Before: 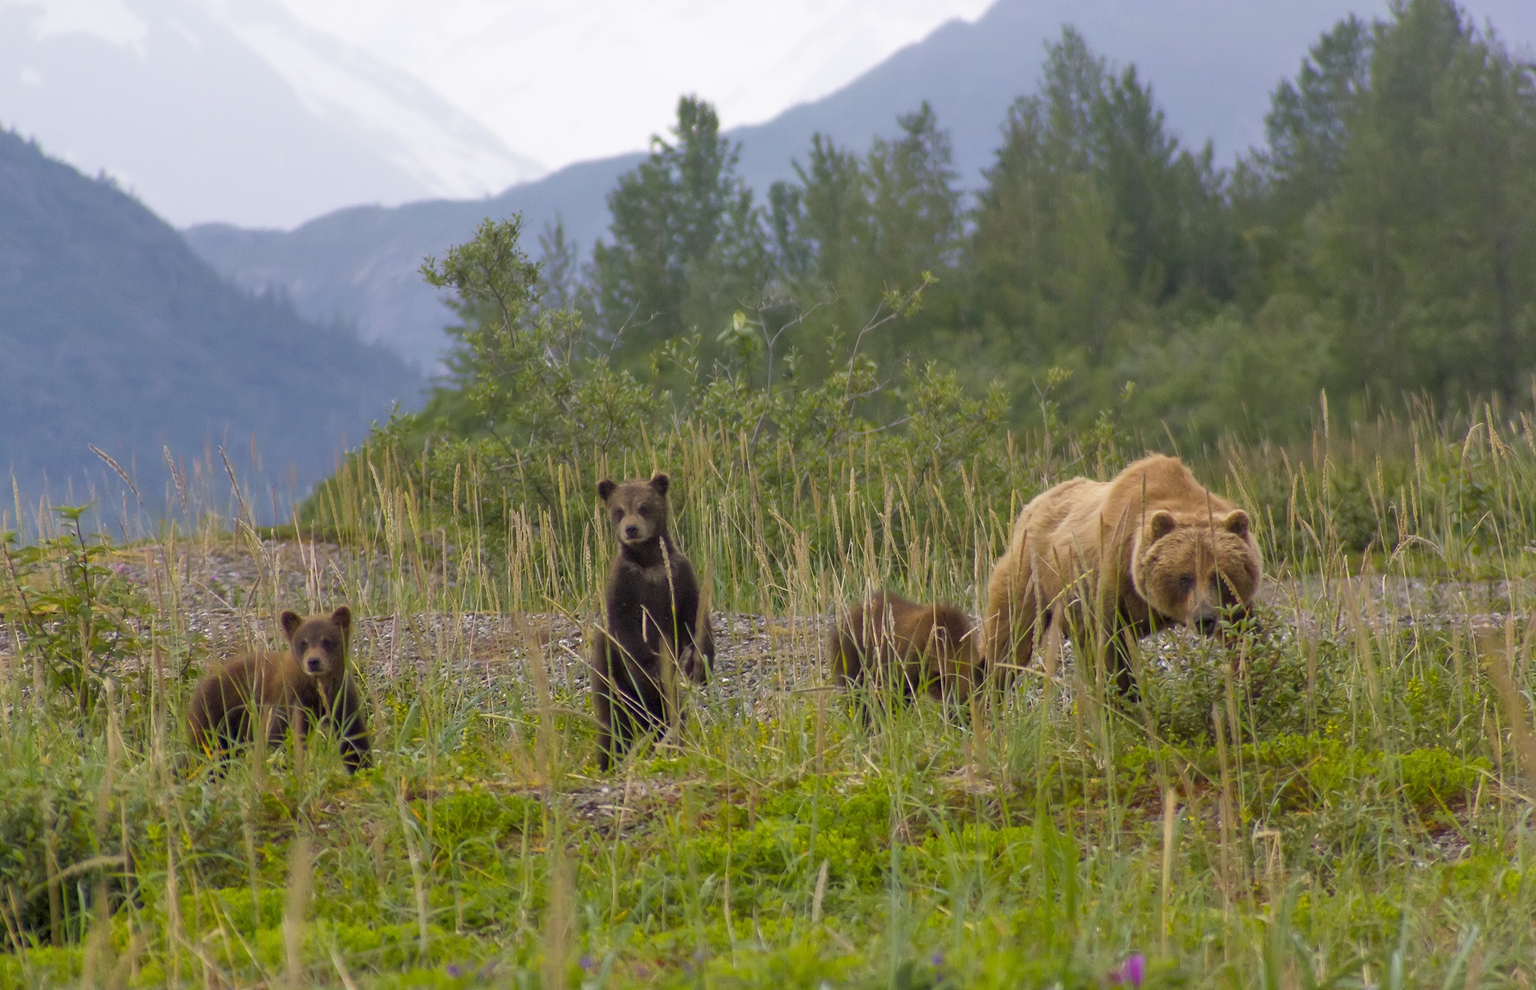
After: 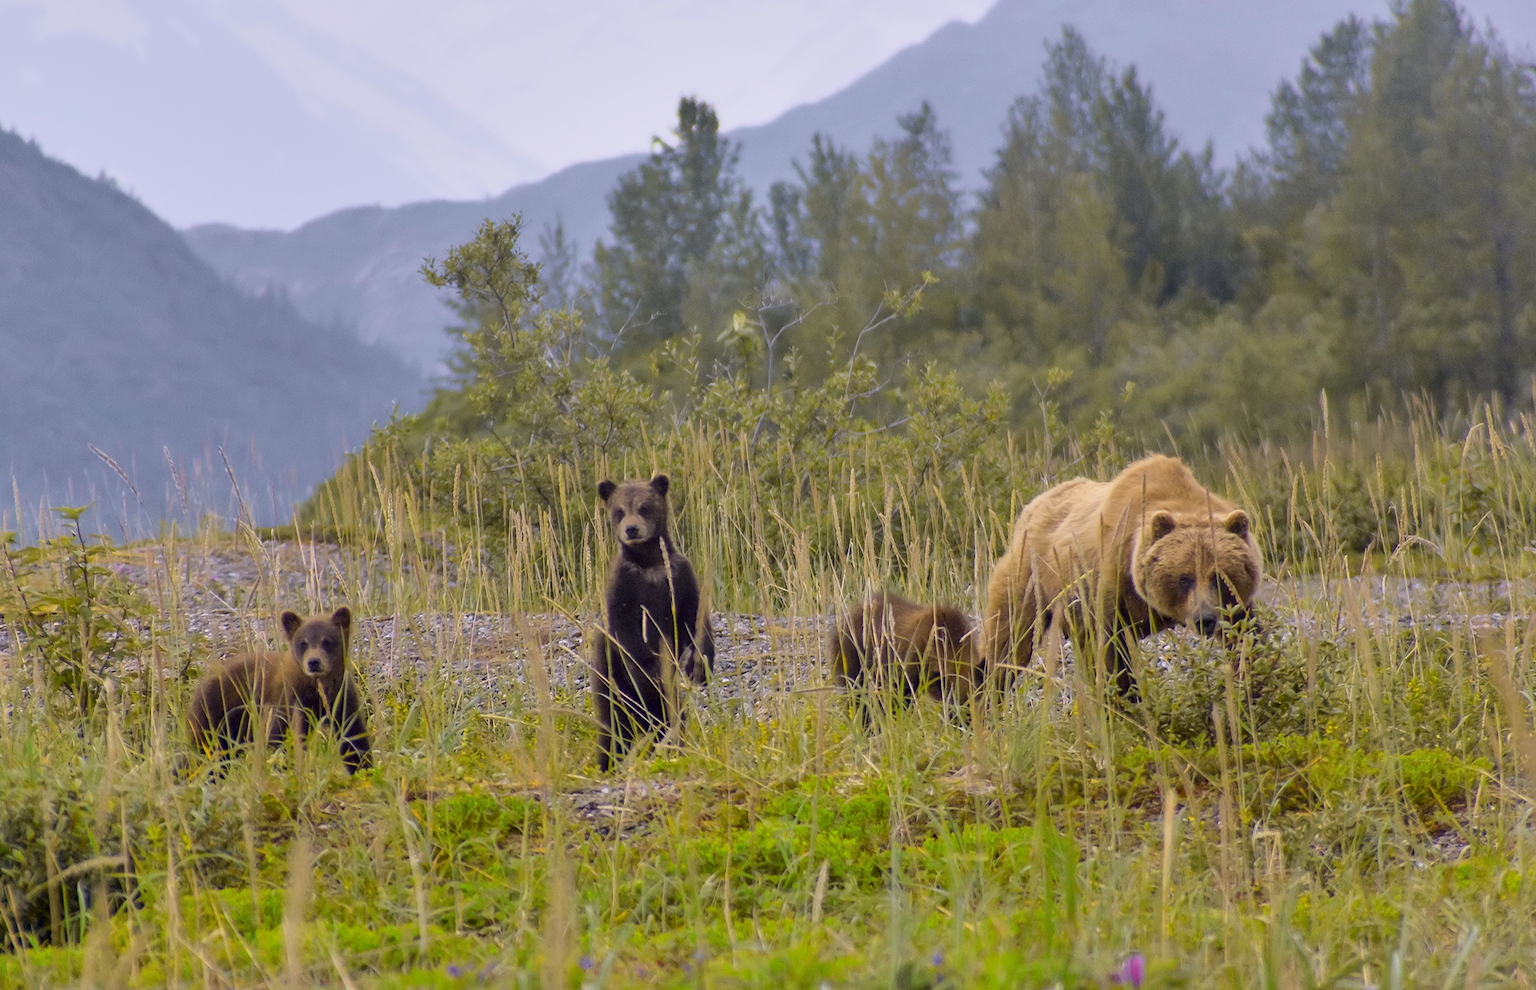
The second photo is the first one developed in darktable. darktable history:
tone curve: curves: ch0 [(0.003, 0.003) (0.104, 0.069) (0.236, 0.218) (0.401, 0.443) (0.495, 0.55) (0.625, 0.67) (0.819, 0.841) (0.96, 0.899)]; ch1 [(0, 0) (0.161, 0.092) (0.37, 0.302) (0.424, 0.402) (0.45, 0.466) (0.495, 0.506) (0.573, 0.571) (0.638, 0.641) (0.751, 0.741) (1, 1)]; ch2 [(0, 0) (0.352, 0.403) (0.466, 0.443) (0.524, 0.501) (0.56, 0.556) (1, 1)], color space Lab, independent channels, preserve colors none
shadows and highlights: shadows 22.28, highlights -48.72, highlights color adjustment 45.55%, soften with gaussian
